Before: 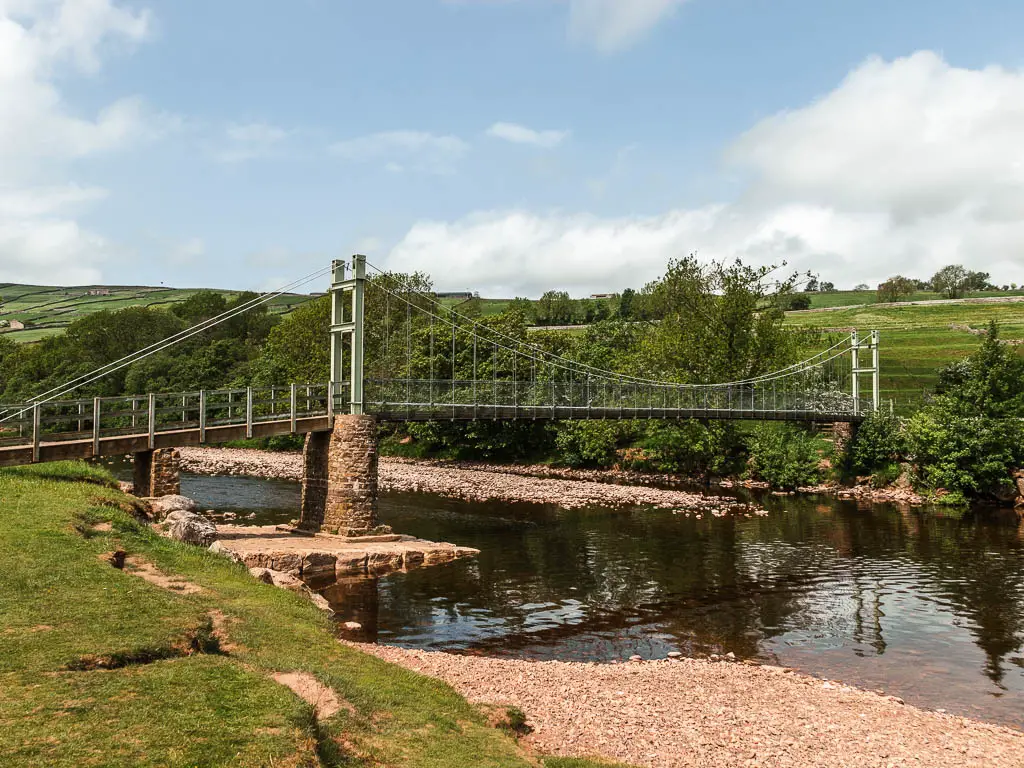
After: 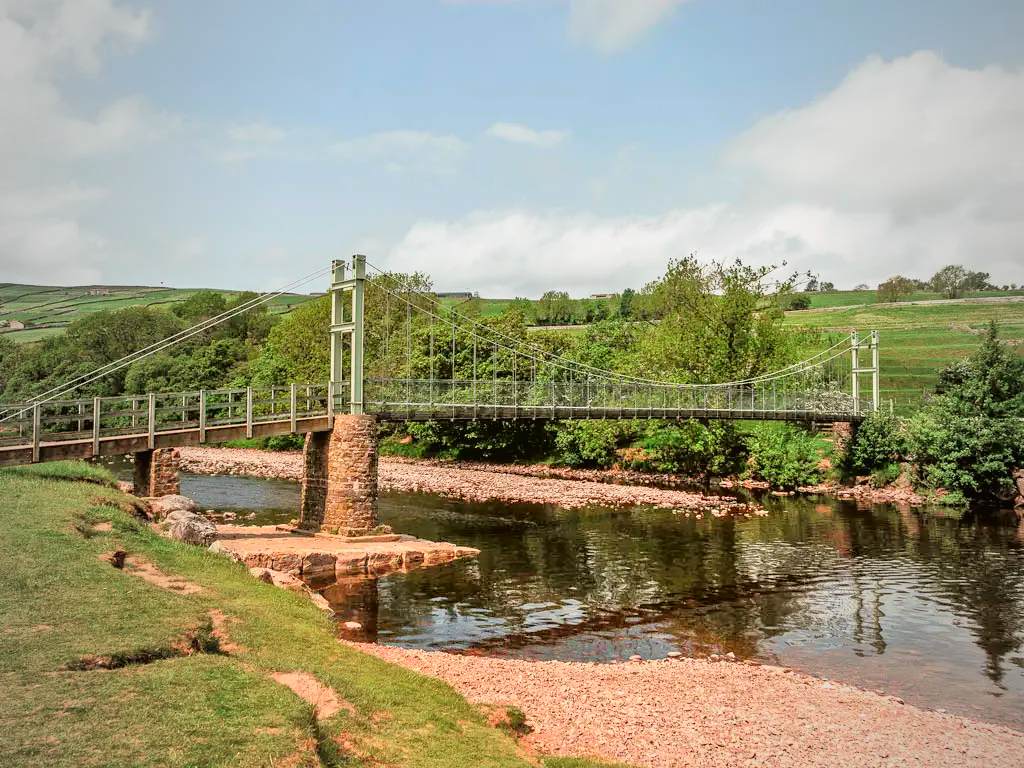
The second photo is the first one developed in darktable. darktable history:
tone curve: curves: ch0 [(0, 0.019) (0.066, 0.043) (0.189, 0.182) (0.368, 0.407) (0.501, 0.564) (0.677, 0.729) (0.851, 0.861) (0.997, 0.959)]; ch1 [(0, 0) (0.187, 0.121) (0.388, 0.346) (0.437, 0.409) (0.474, 0.472) (0.499, 0.501) (0.514, 0.515) (0.542, 0.557) (0.645, 0.686) (0.812, 0.856) (1, 1)]; ch2 [(0, 0) (0.246, 0.214) (0.421, 0.427) (0.459, 0.484) (0.5, 0.504) (0.518, 0.523) (0.529, 0.548) (0.56, 0.576) (0.607, 0.63) (0.744, 0.734) (0.867, 0.821) (0.993, 0.889)], color space Lab, independent channels, preserve colors none
vignetting: fall-off start 72.73%, fall-off radius 109.34%, width/height ratio 0.732
tone equalizer: -7 EV 0.155 EV, -6 EV 0.639 EV, -5 EV 1.17 EV, -4 EV 1.33 EV, -3 EV 1.16 EV, -2 EV 0.6 EV, -1 EV 0.16 EV
